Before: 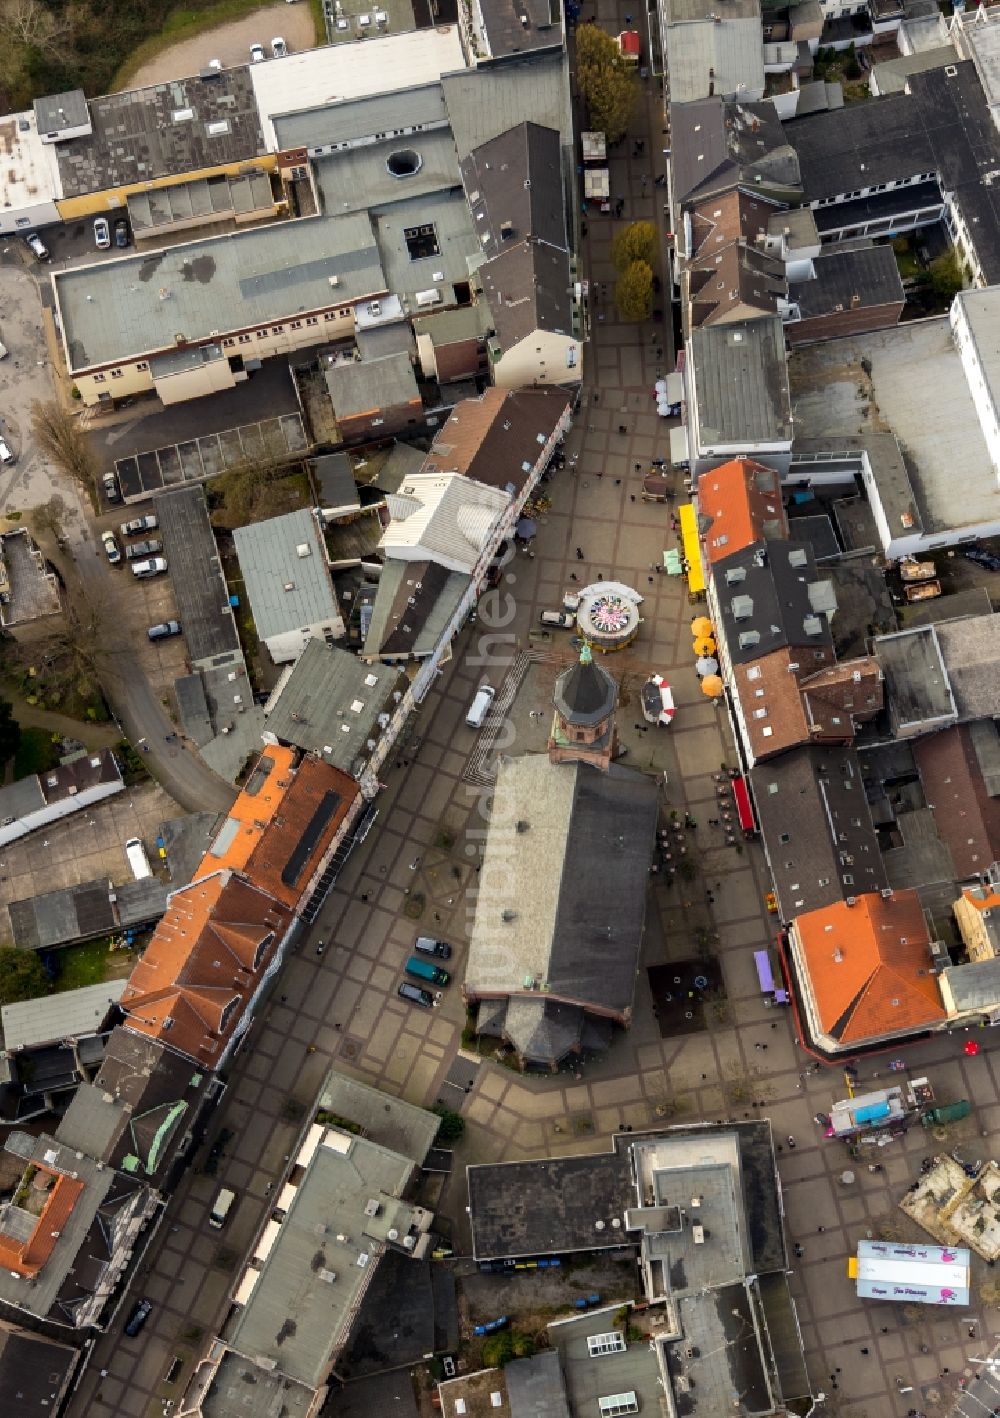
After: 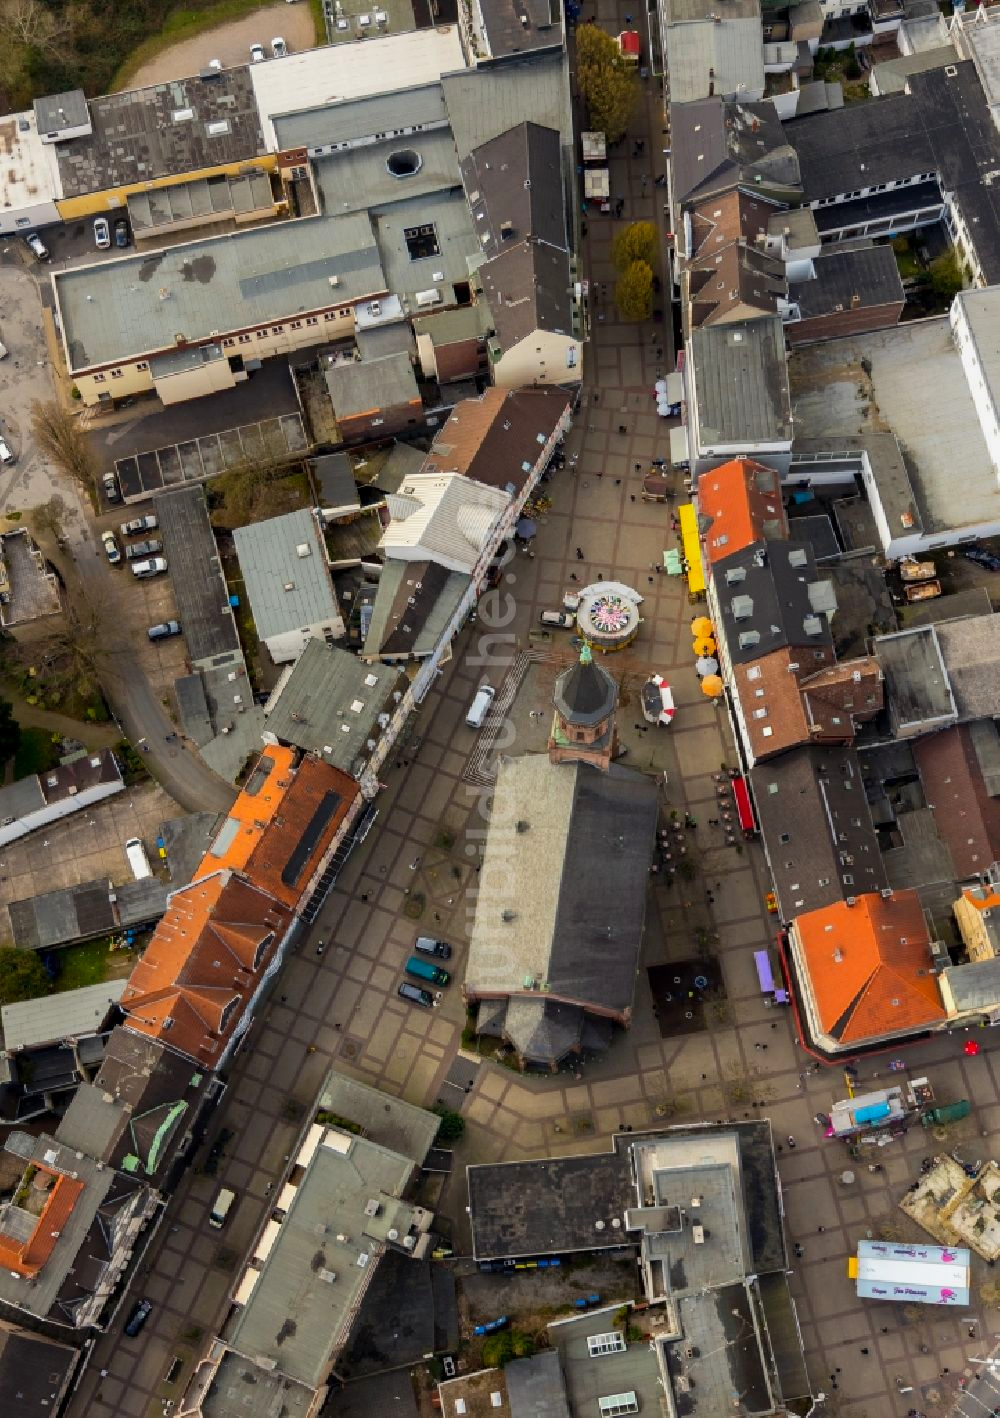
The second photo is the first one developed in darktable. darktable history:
contrast brightness saturation: contrast 0.042, saturation 0.152
shadows and highlights: shadows 25.47, white point adjustment -3.17, highlights -29.83
